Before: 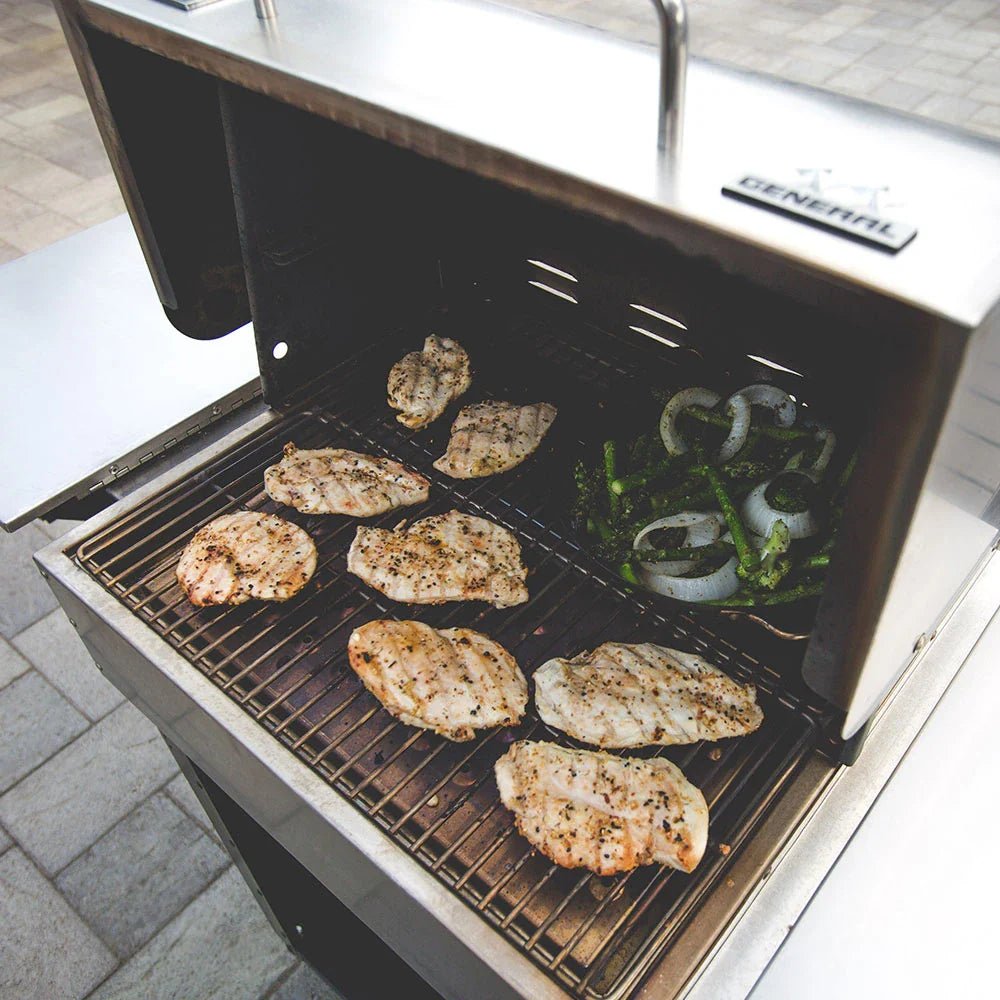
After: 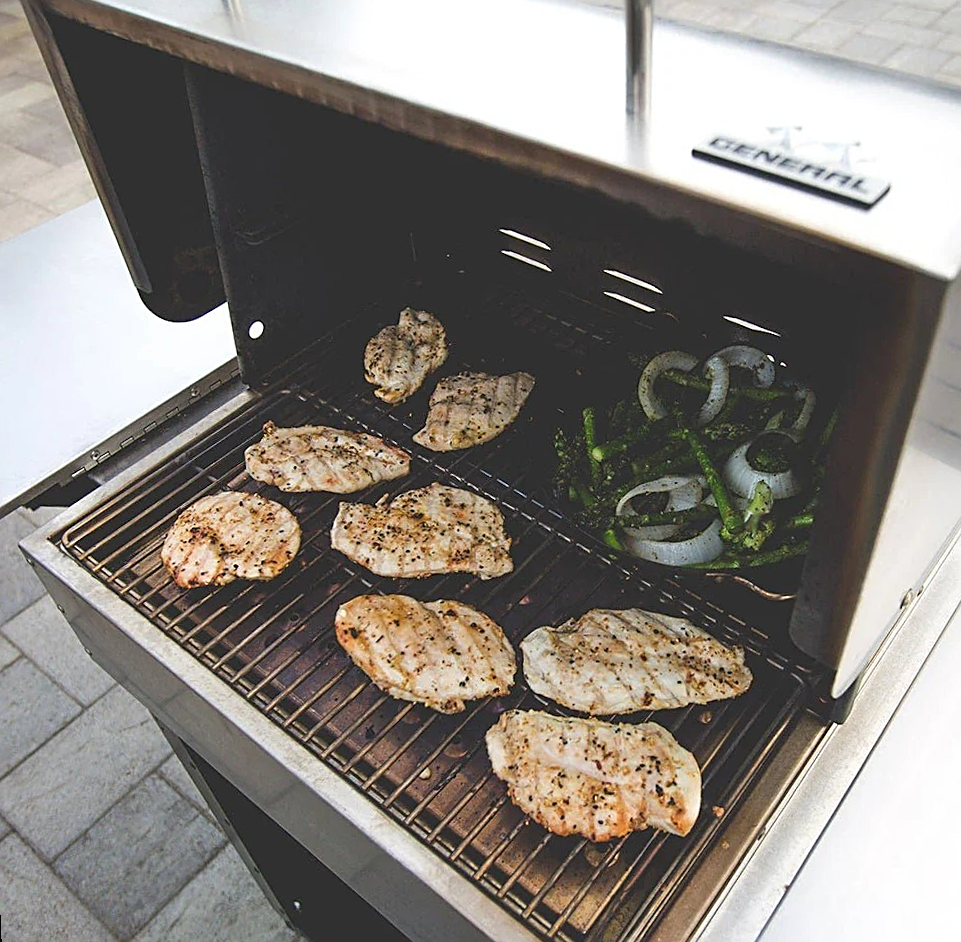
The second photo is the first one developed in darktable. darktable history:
sharpen: on, module defaults
rotate and perspective: rotation -2.12°, lens shift (vertical) 0.009, lens shift (horizontal) -0.008, automatic cropping original format, crop left 0.036, crop right 0.964, crop top 0.05, crop bottom 0.959
